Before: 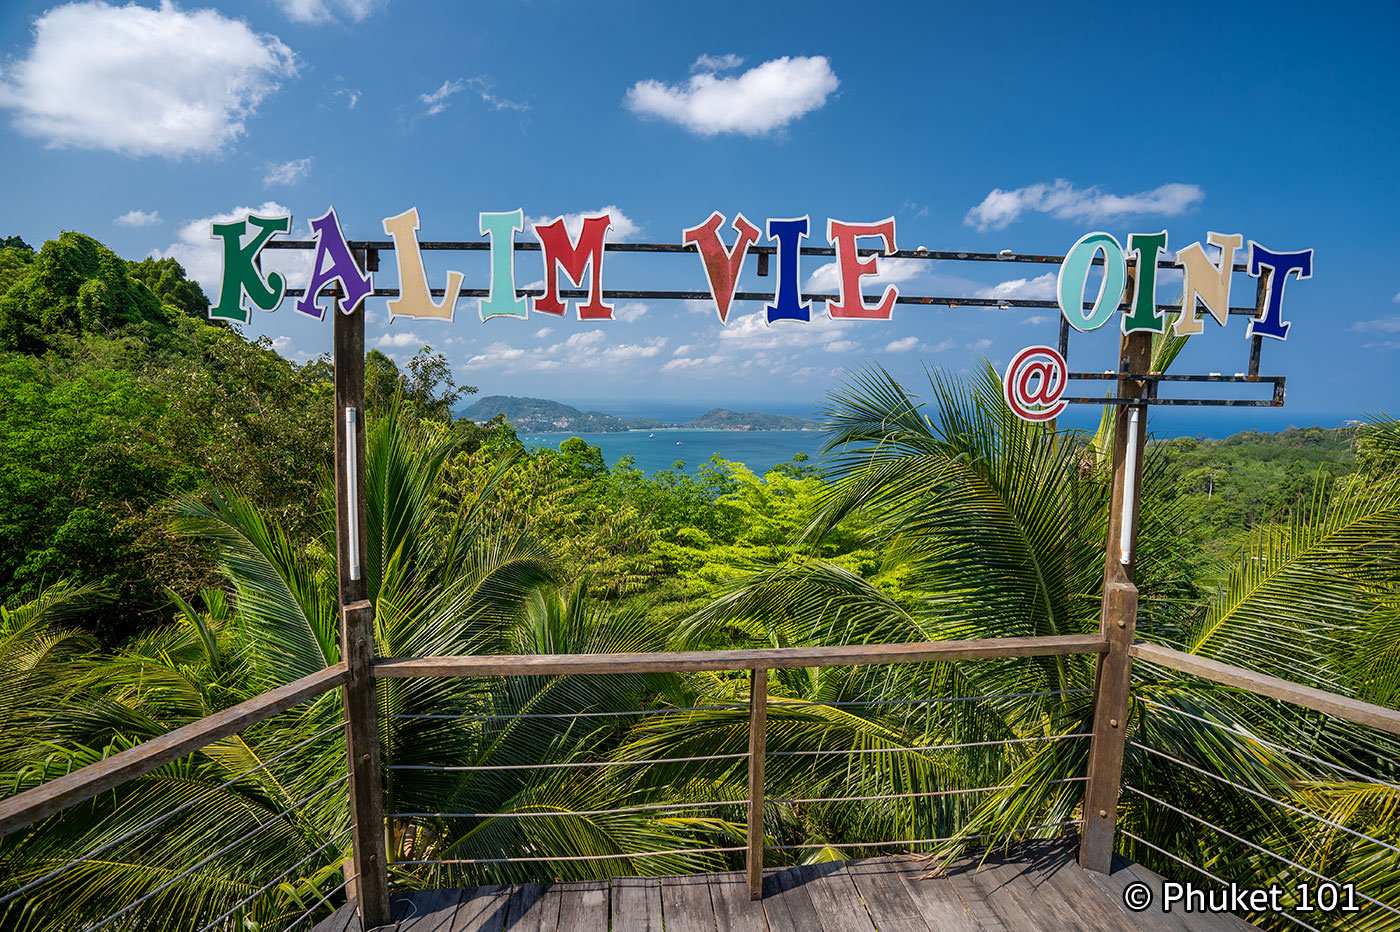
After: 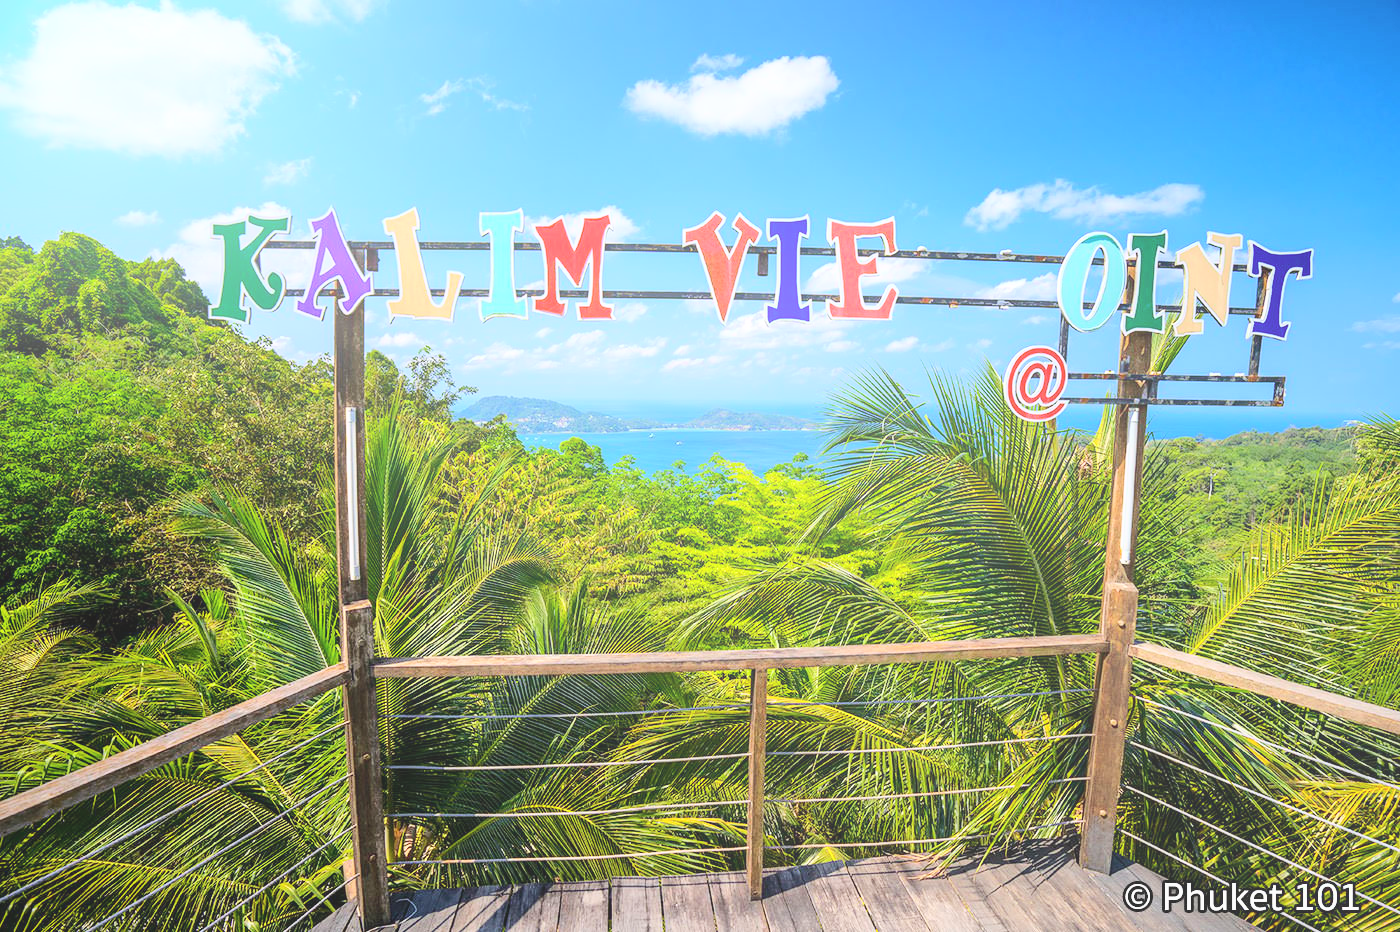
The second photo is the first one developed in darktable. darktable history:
bloom: size 40%
local contrast: highlights 100%, shadows 100%, detail 120%, midtone range 0.2
base curve: curves: ch0 [(0, 0) (0.025, 0.046) (0.112, 0.277) (0.467, 0.74) (0.814, 0.929) (1, 0.942)]
